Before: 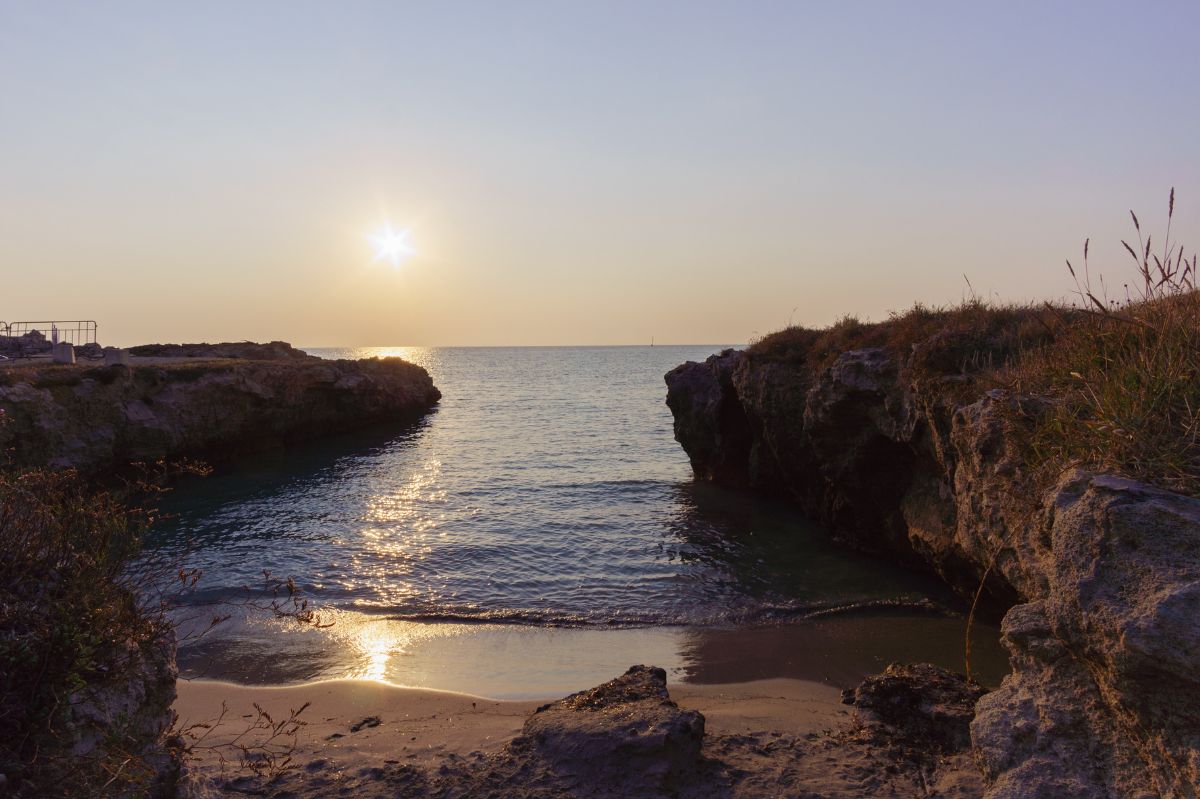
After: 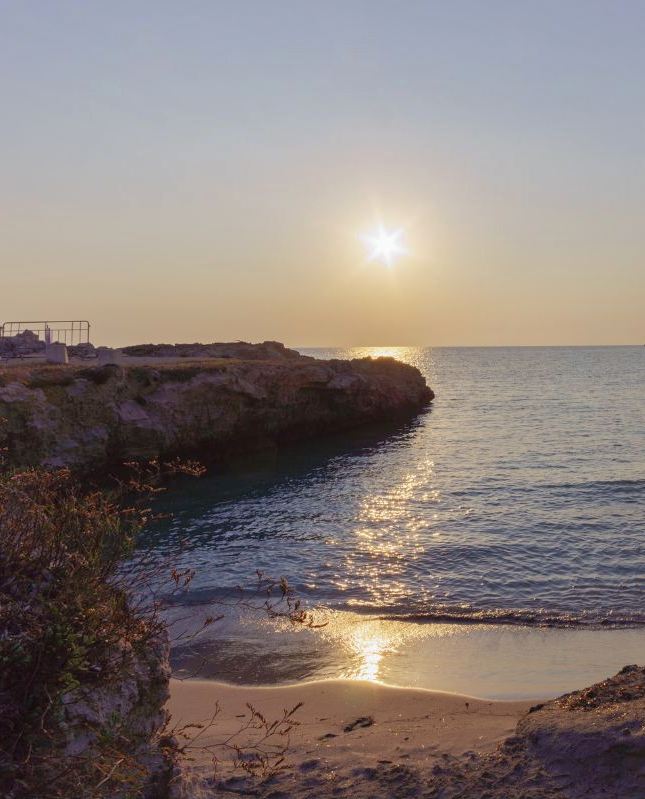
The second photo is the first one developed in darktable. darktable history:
crop: left 0.587%, right 45.588%, bottom 0.086%
tone equalizer: on, module defaults
shadows and highlights: on, module defaults
